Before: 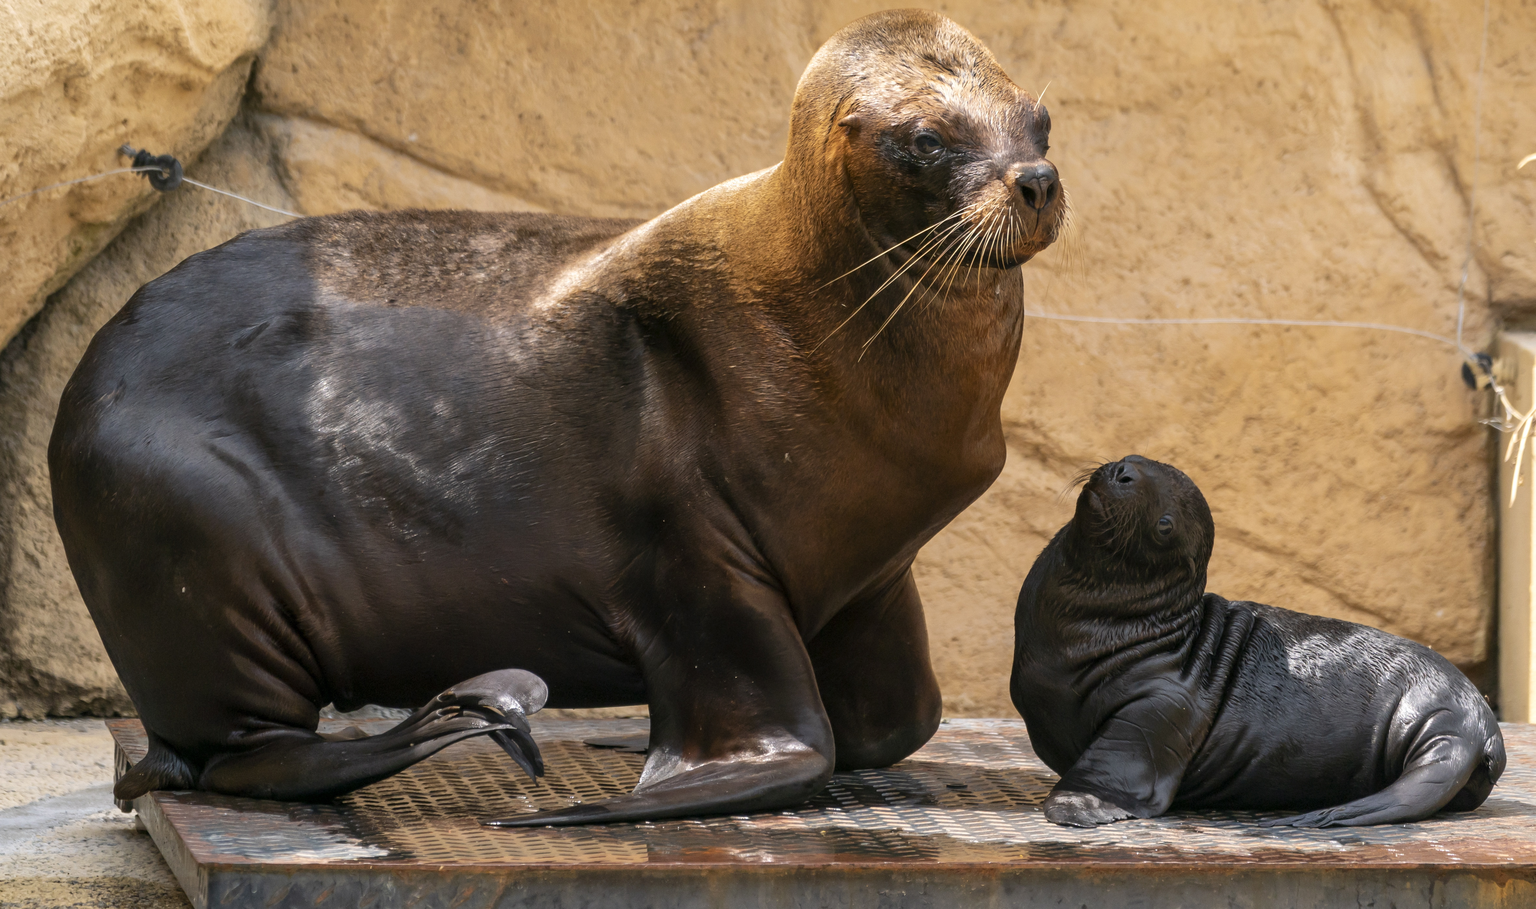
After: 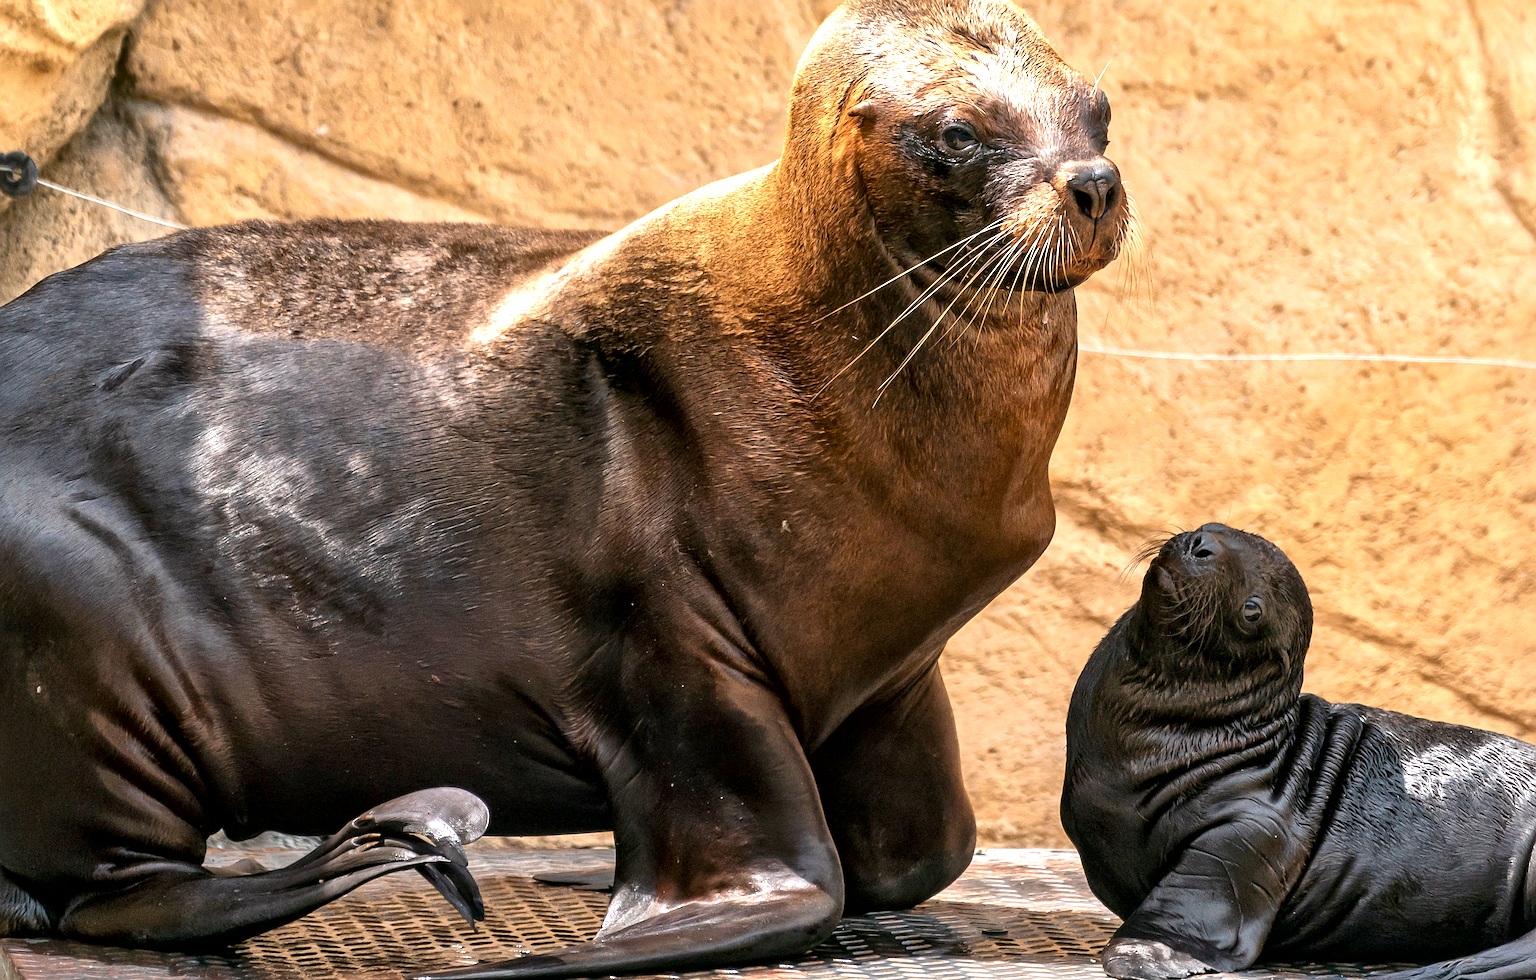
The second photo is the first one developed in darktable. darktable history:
sharpen: on, module defaults
local contrast: mode bilateral grid, contrast 21, coarseness 49, detail 173%, midtone range 0.2
exposure: black level correction 0, exposure 0.693 EV, compensate highlight preservation false
crop: left 9.926%, top 3.575%, right 9.171%, bottom 9.149%
